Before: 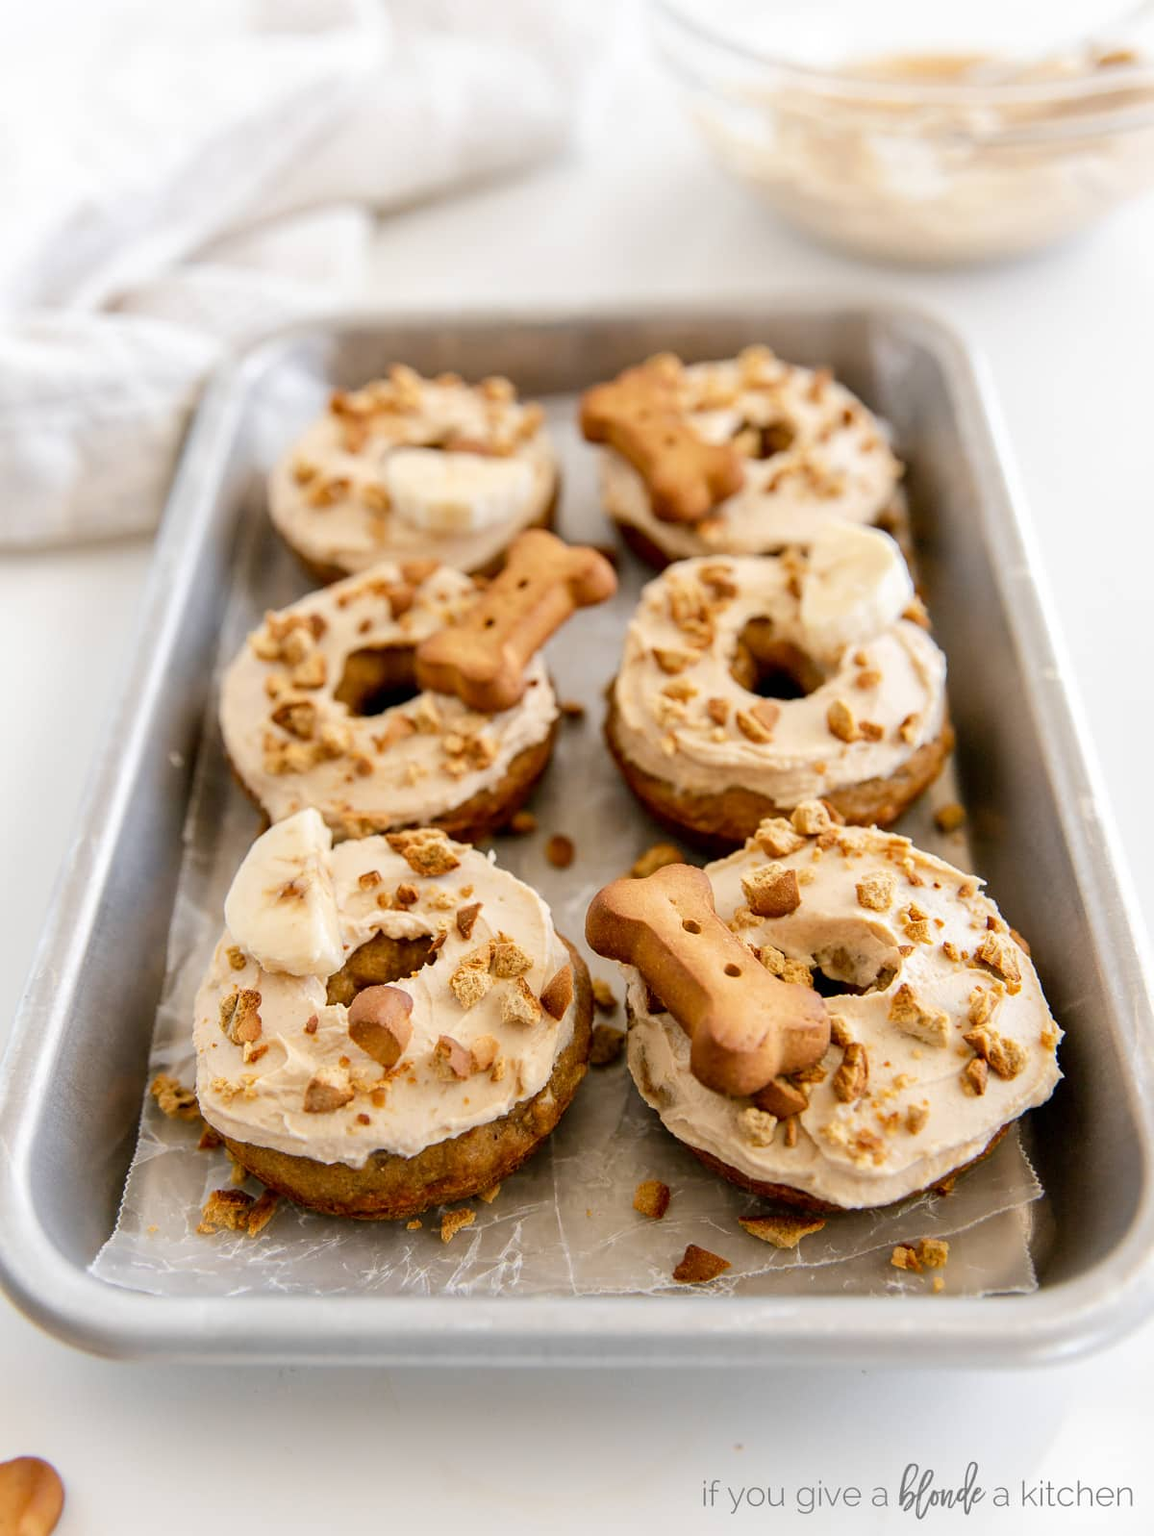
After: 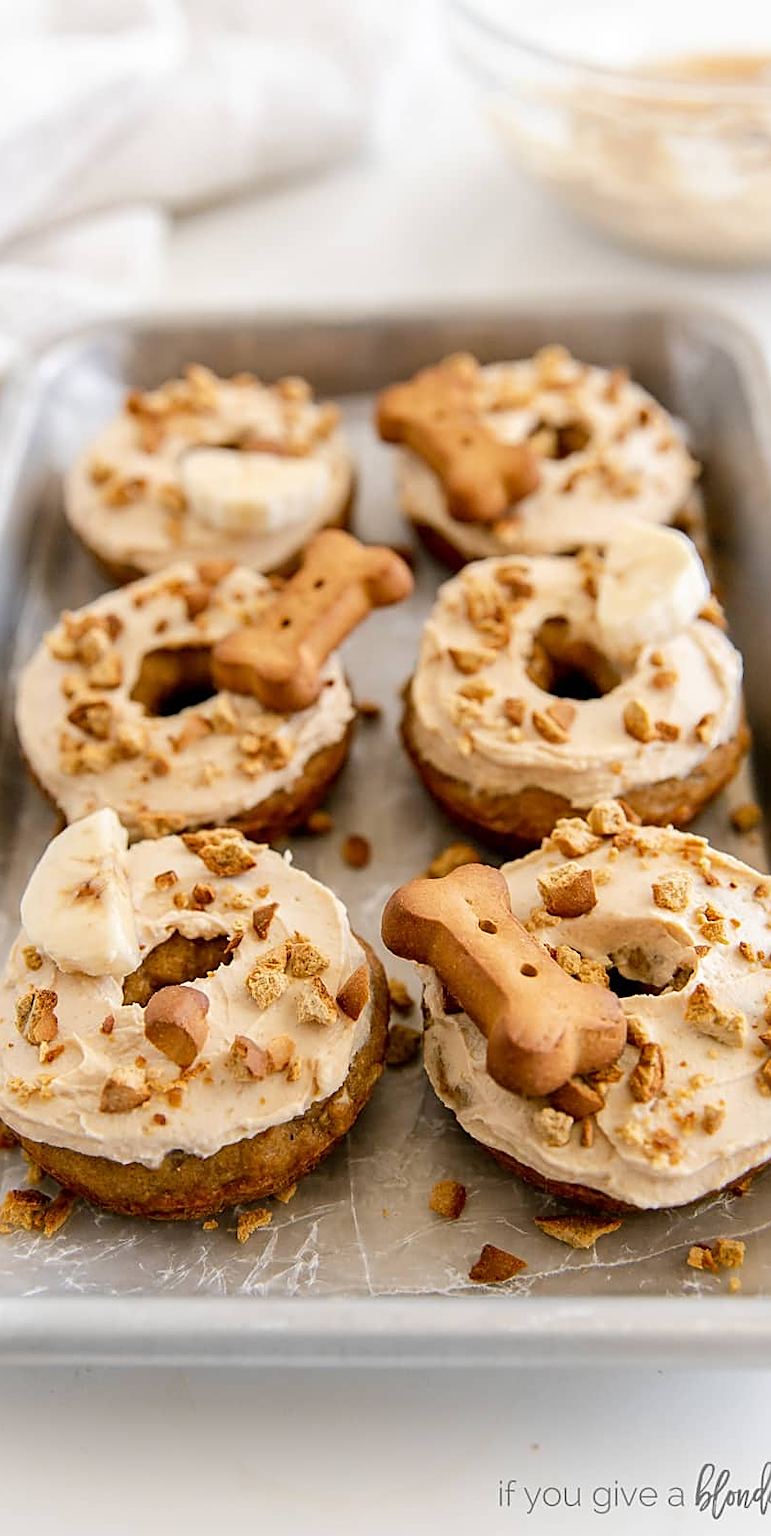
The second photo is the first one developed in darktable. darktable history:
sharpen: on, module defaults
crop and rotate: left 17.732%, right 15.423%
